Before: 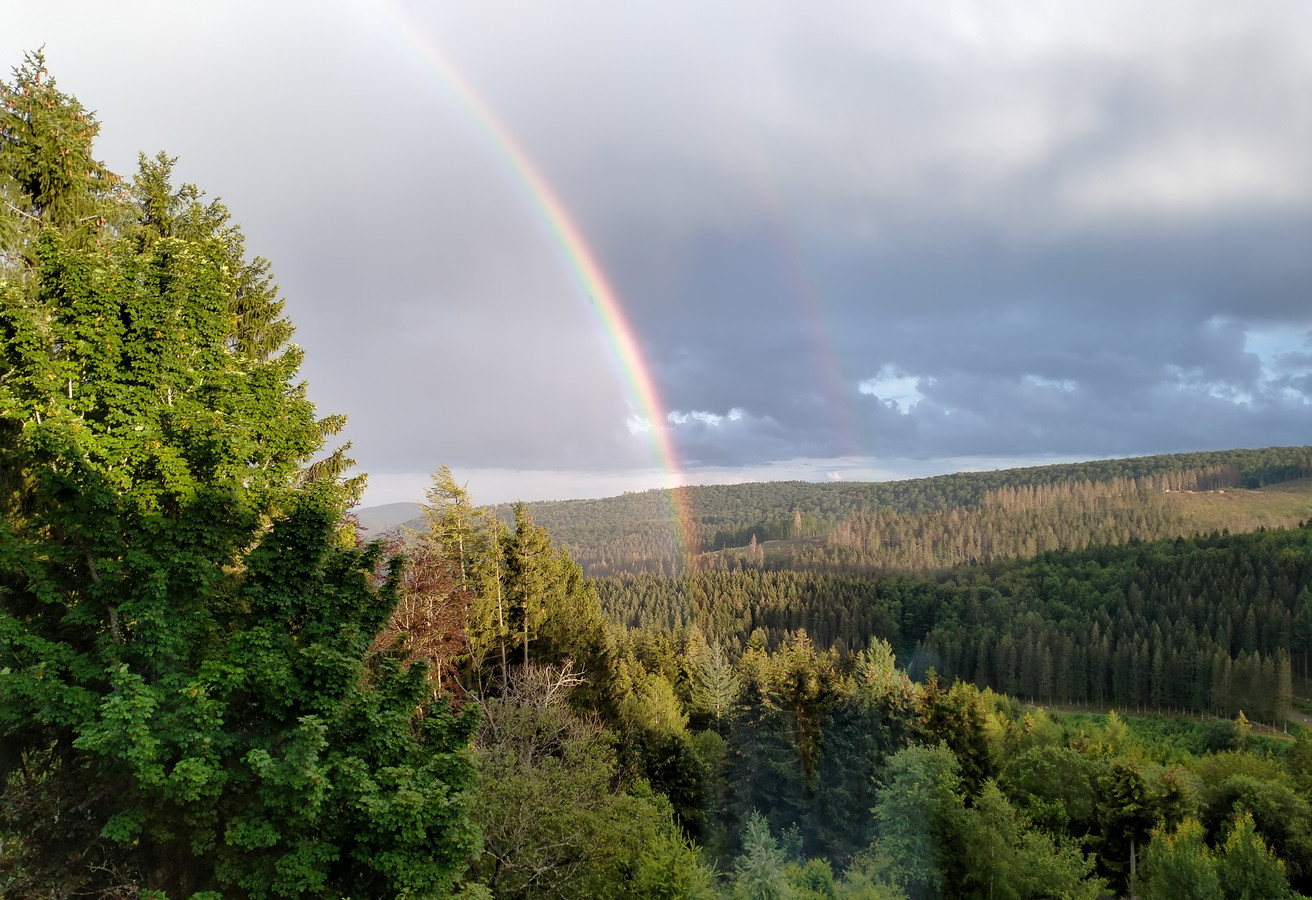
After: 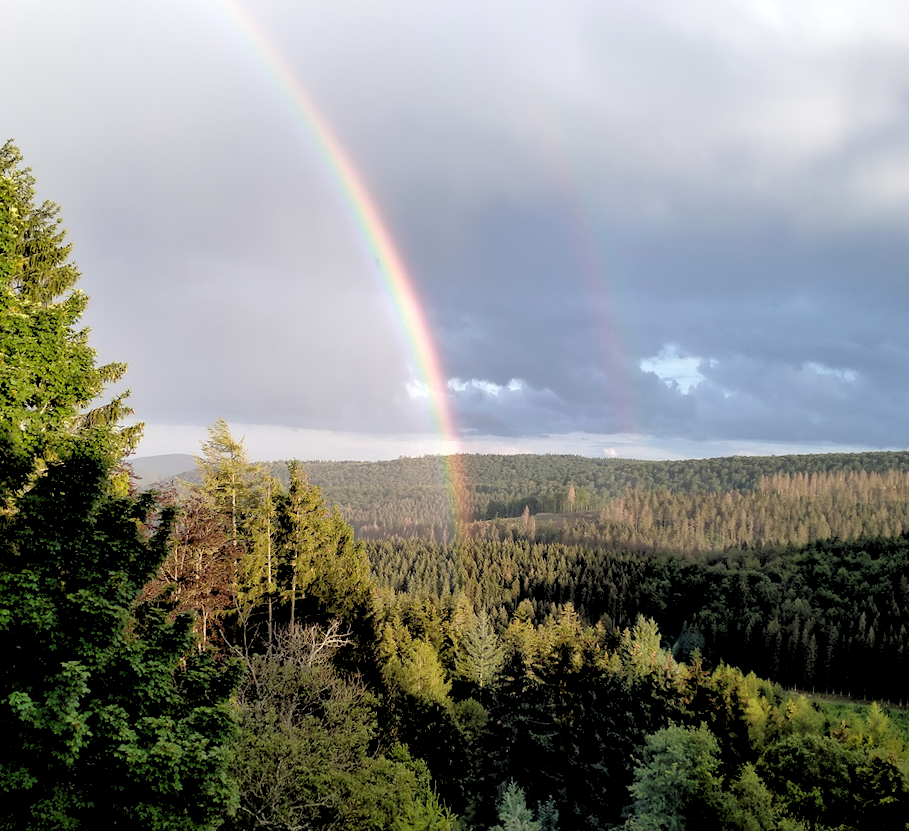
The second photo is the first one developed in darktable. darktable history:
rgb levels: levels [[0.029, 0.461, 0.922], [0, 0.5, 1], [0, 0.5, 1]]
crop and rotate: angle -3.27°, left 14.277%, top 0.028%, right 10.766%, bottom 0.028%
